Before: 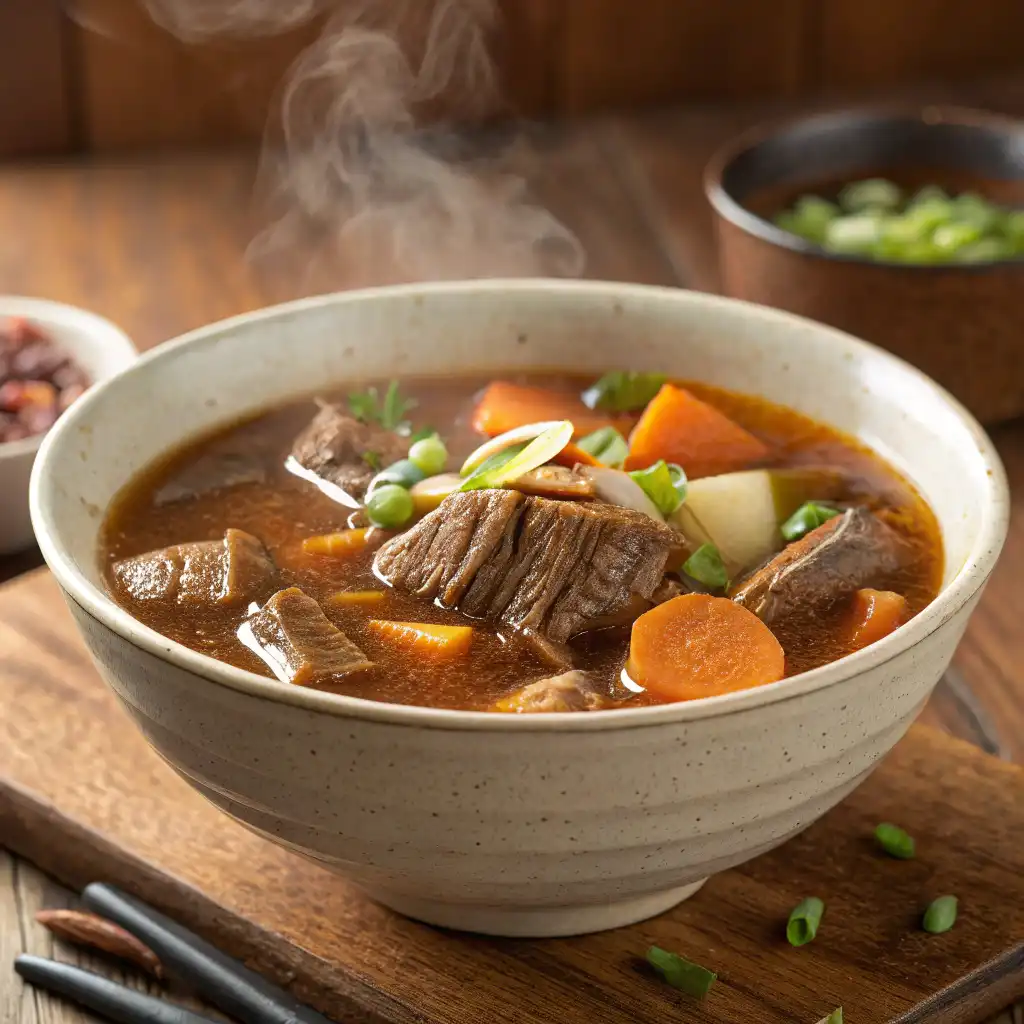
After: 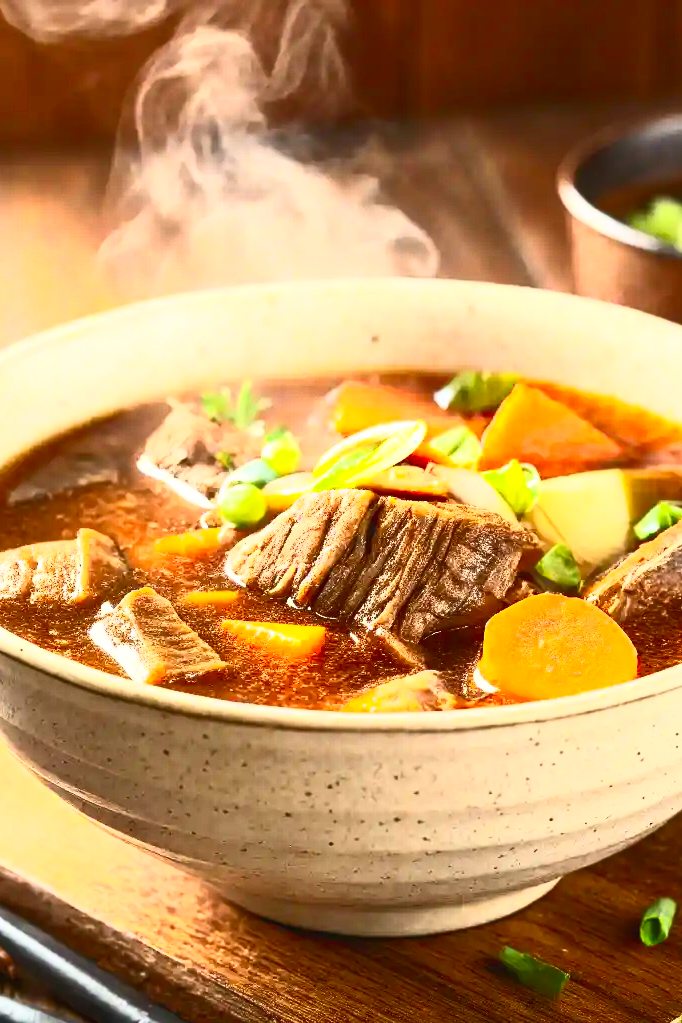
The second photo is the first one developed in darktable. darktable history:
crop and rotate: left 14.436%, right 18.898%
exposure: exposure 0.507 EV, compensate highlight preservation false
contrast brightness saturation: contrast 0.83, brightness 0.59, saturation 0.59
